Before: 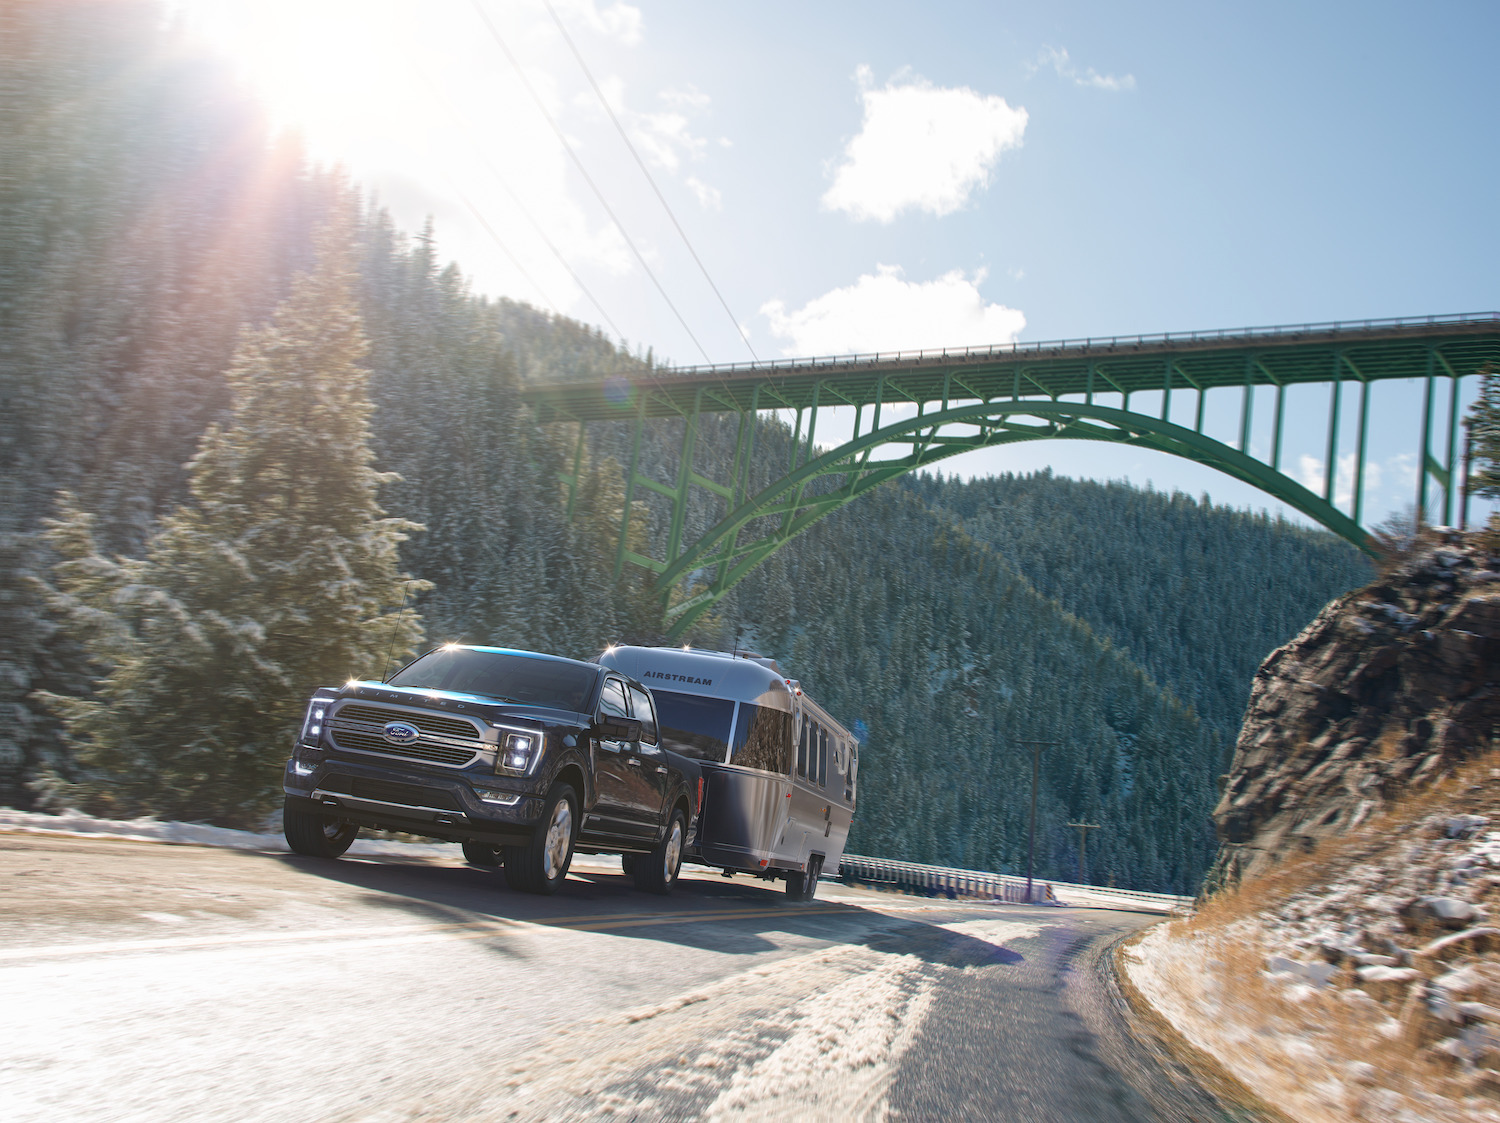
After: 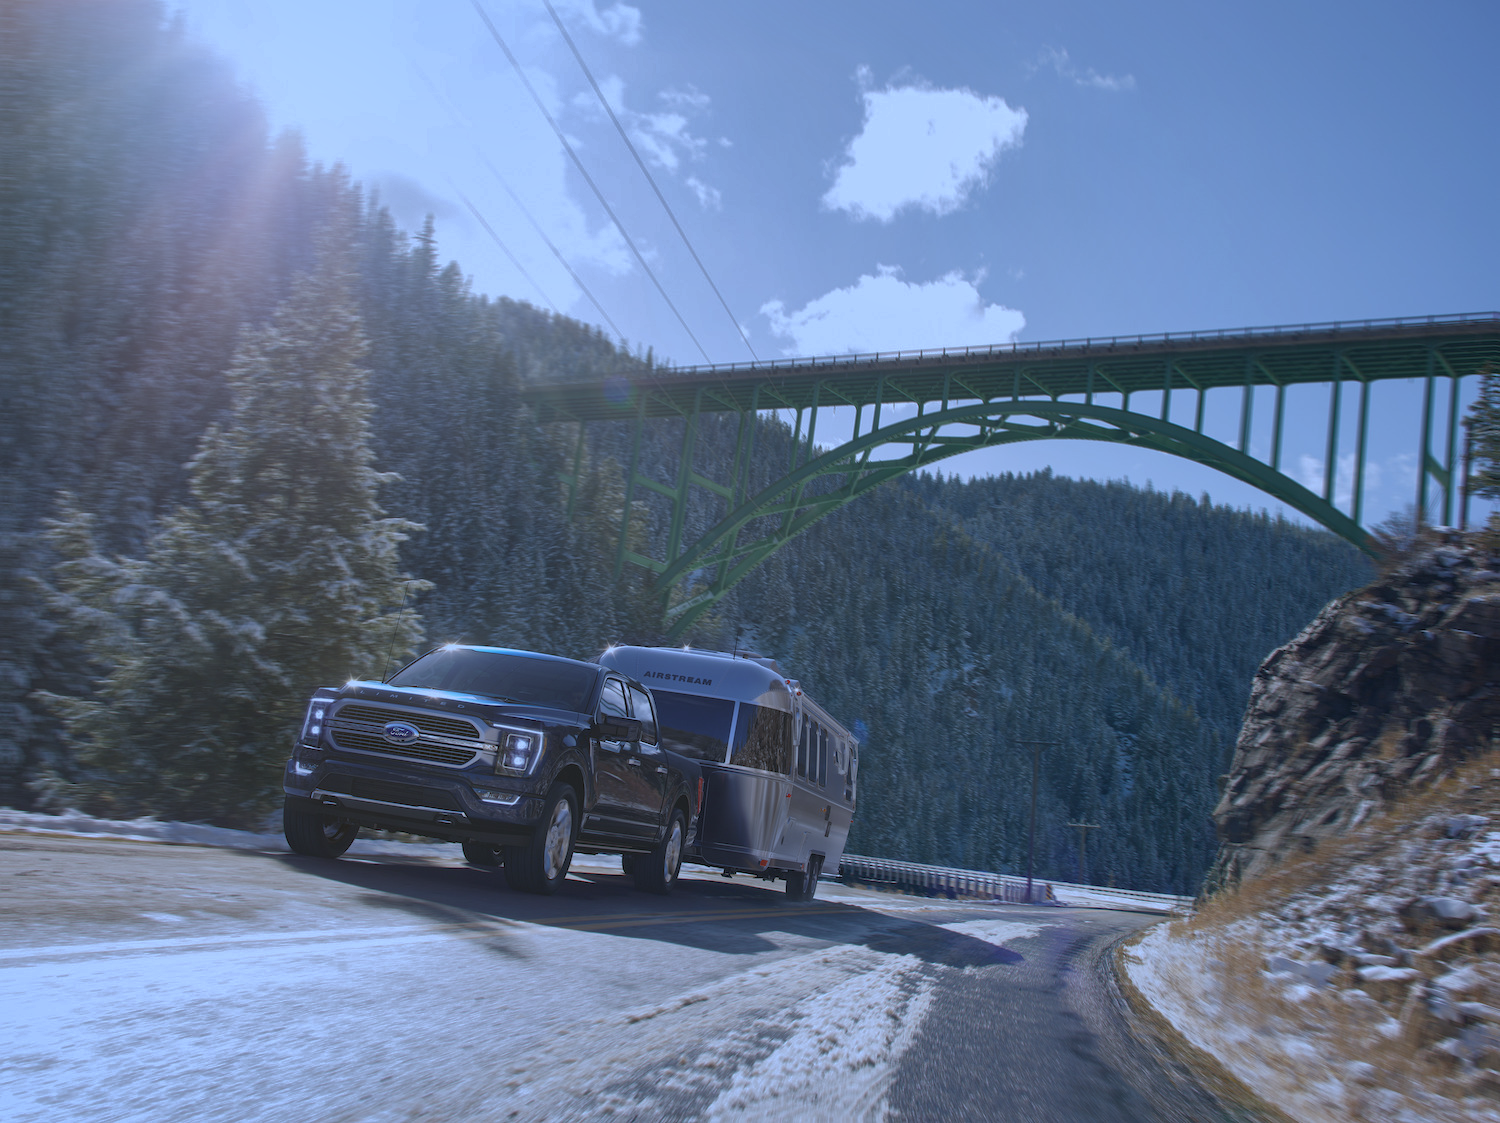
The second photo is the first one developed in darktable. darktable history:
tone curve: curves: ch0 [(0, 0) (0.91, 0.76) (0.997, 0.913)], color space Lab, linked channels, preserve colors none
shadows and highlights: shadows 40, highlights -60
white balance: red 0.871, blue 1.249
